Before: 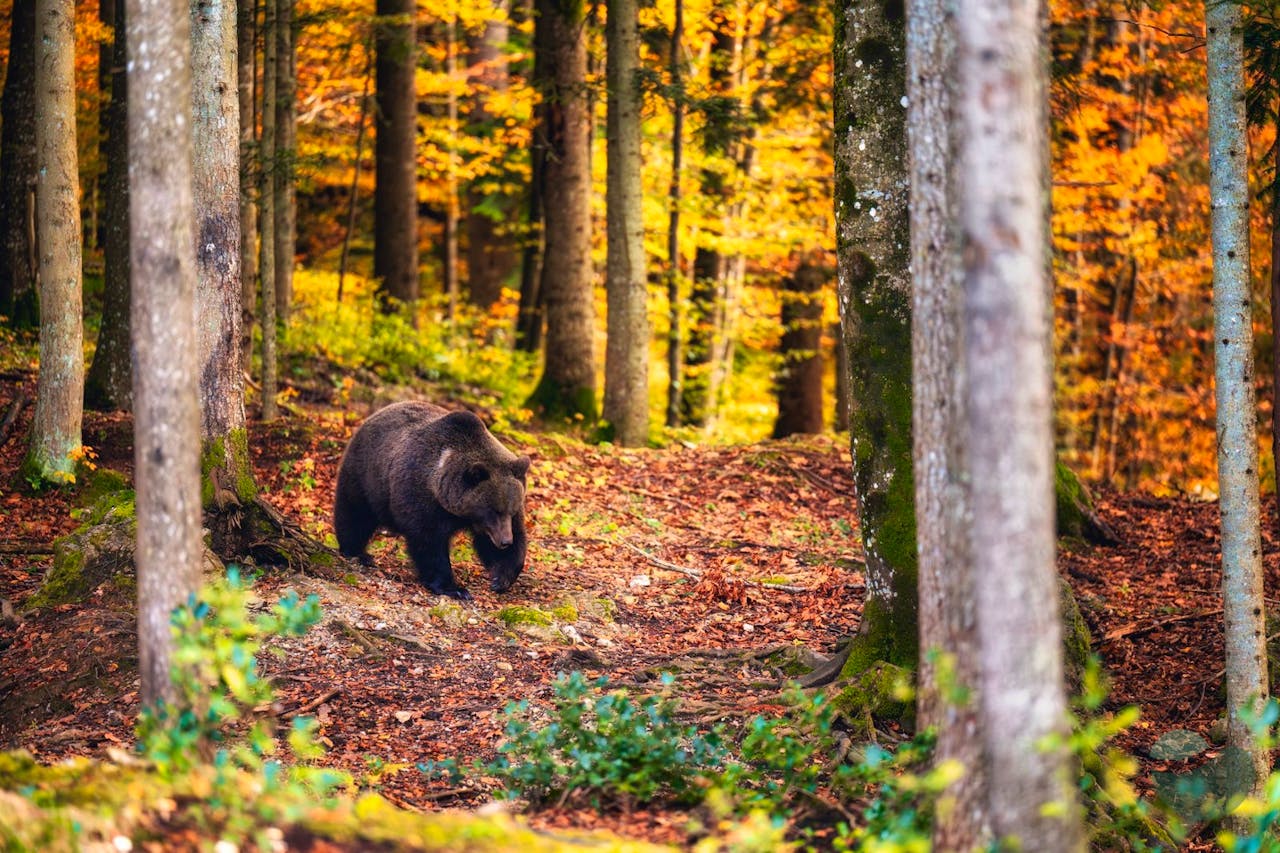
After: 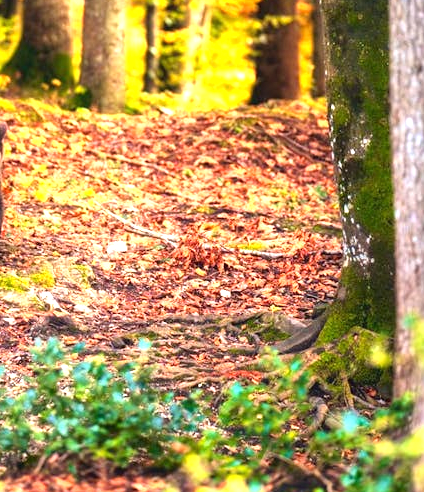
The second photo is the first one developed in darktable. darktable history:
exposure: black level correction 0, exposure 1 EV, compensate exposure bias true, compensate highlight preservation false
crop: left 40.878%, top 39.176%, right 25.993%, bottom 3.081%
